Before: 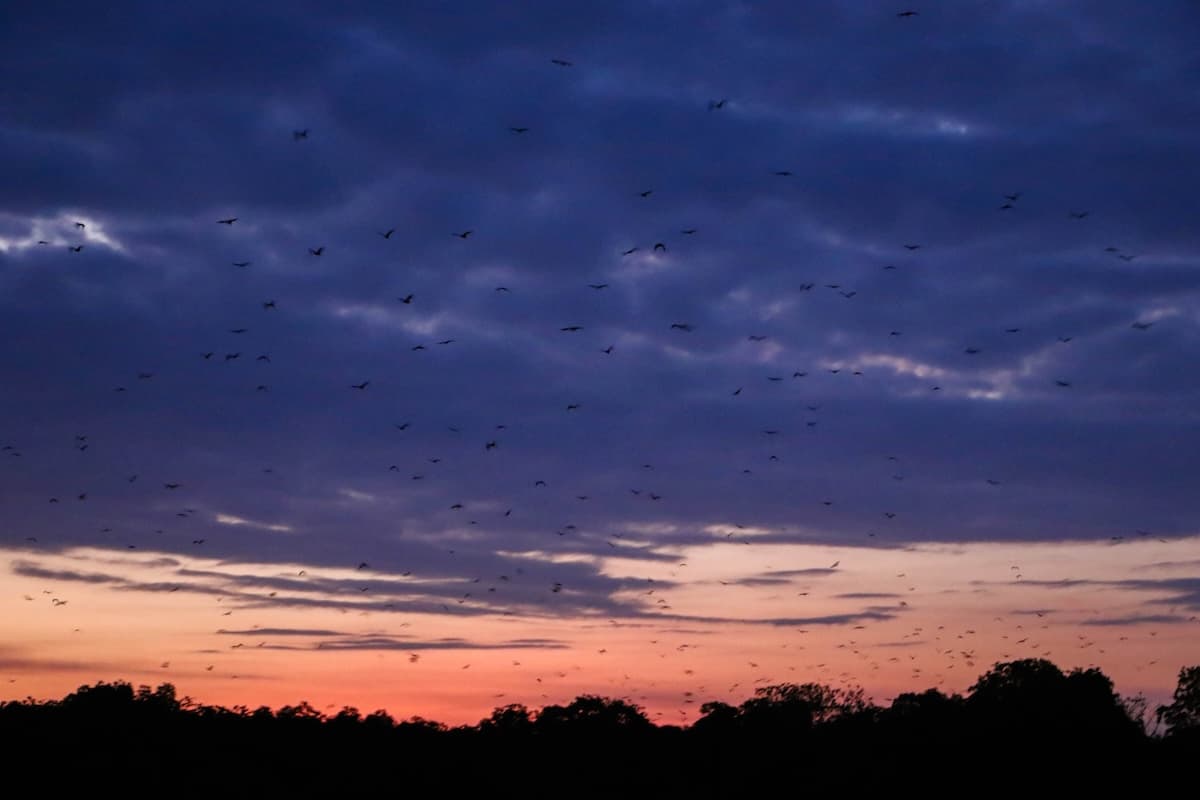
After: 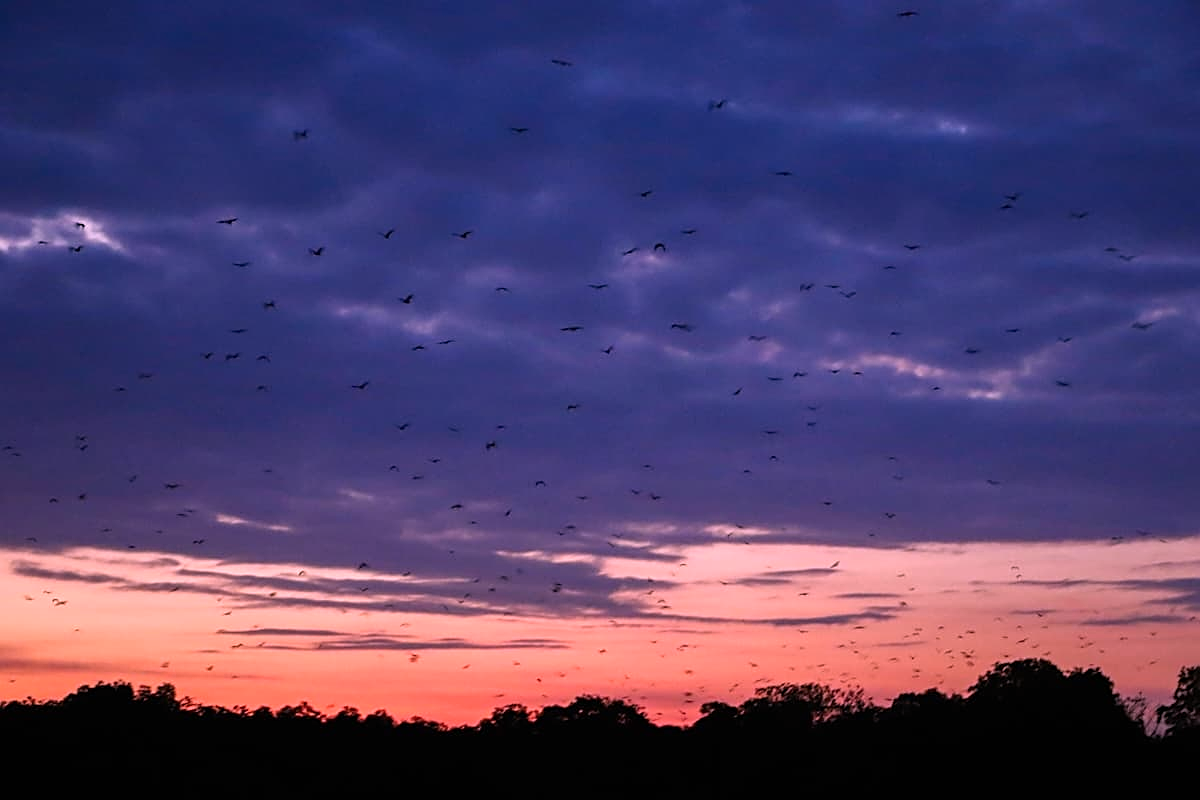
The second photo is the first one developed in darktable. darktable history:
sharpen: on, module defaults
white balance: red 1.188, blue 1.11
